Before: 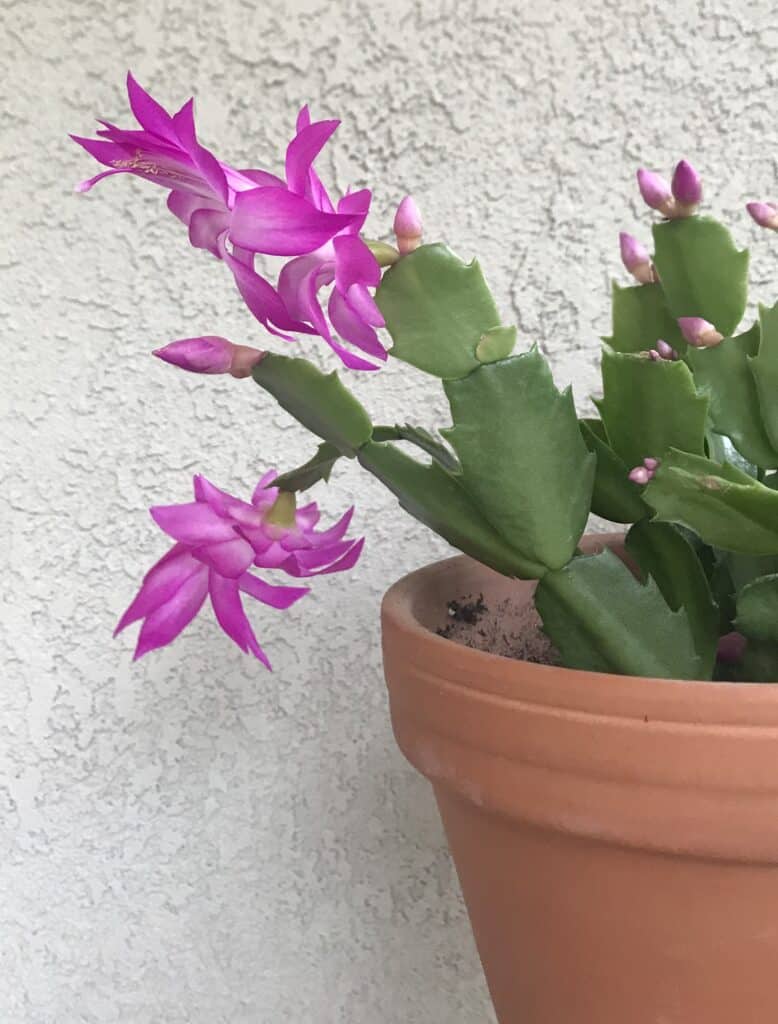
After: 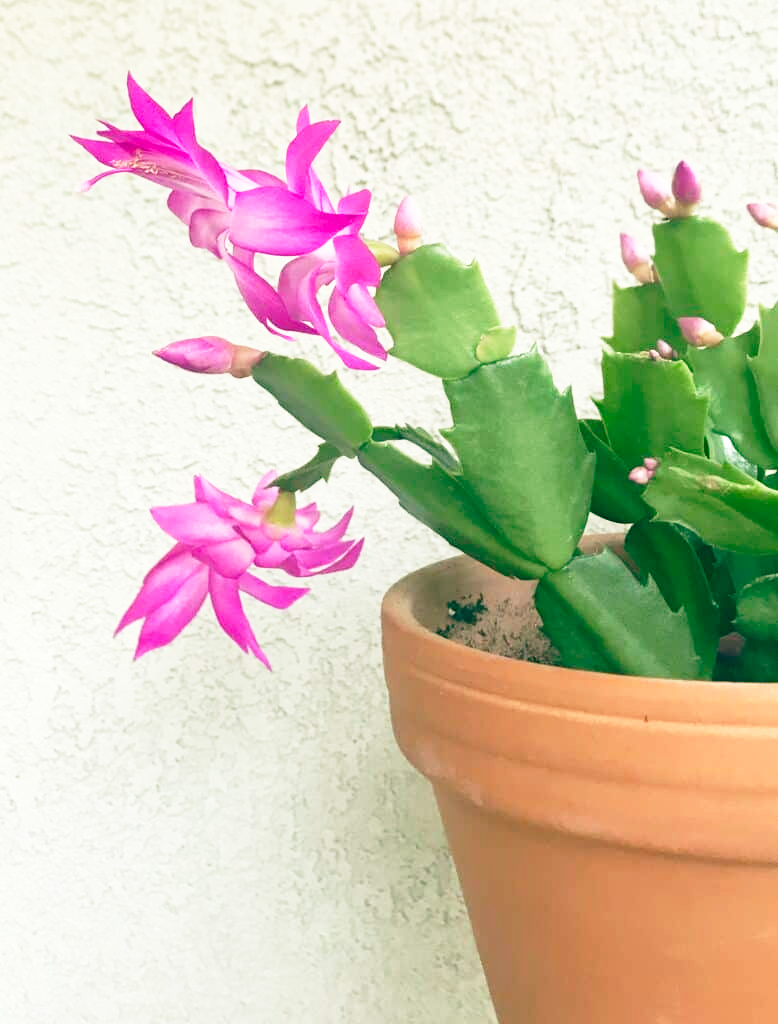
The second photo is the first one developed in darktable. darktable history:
color balance: lift [1.005, 0.99, 1.007, 1.01], gamma [1, 1.034, 1.032, 0.966], gain [0.873, 1.055, 1.067, 0.933]
base curve: curves: ch0 [(0, 0) (0.012, 0.01) (0.073, 0.168) (0.31, 0.711) (0.645, 0.957) (1, 1)], preserve colors none
